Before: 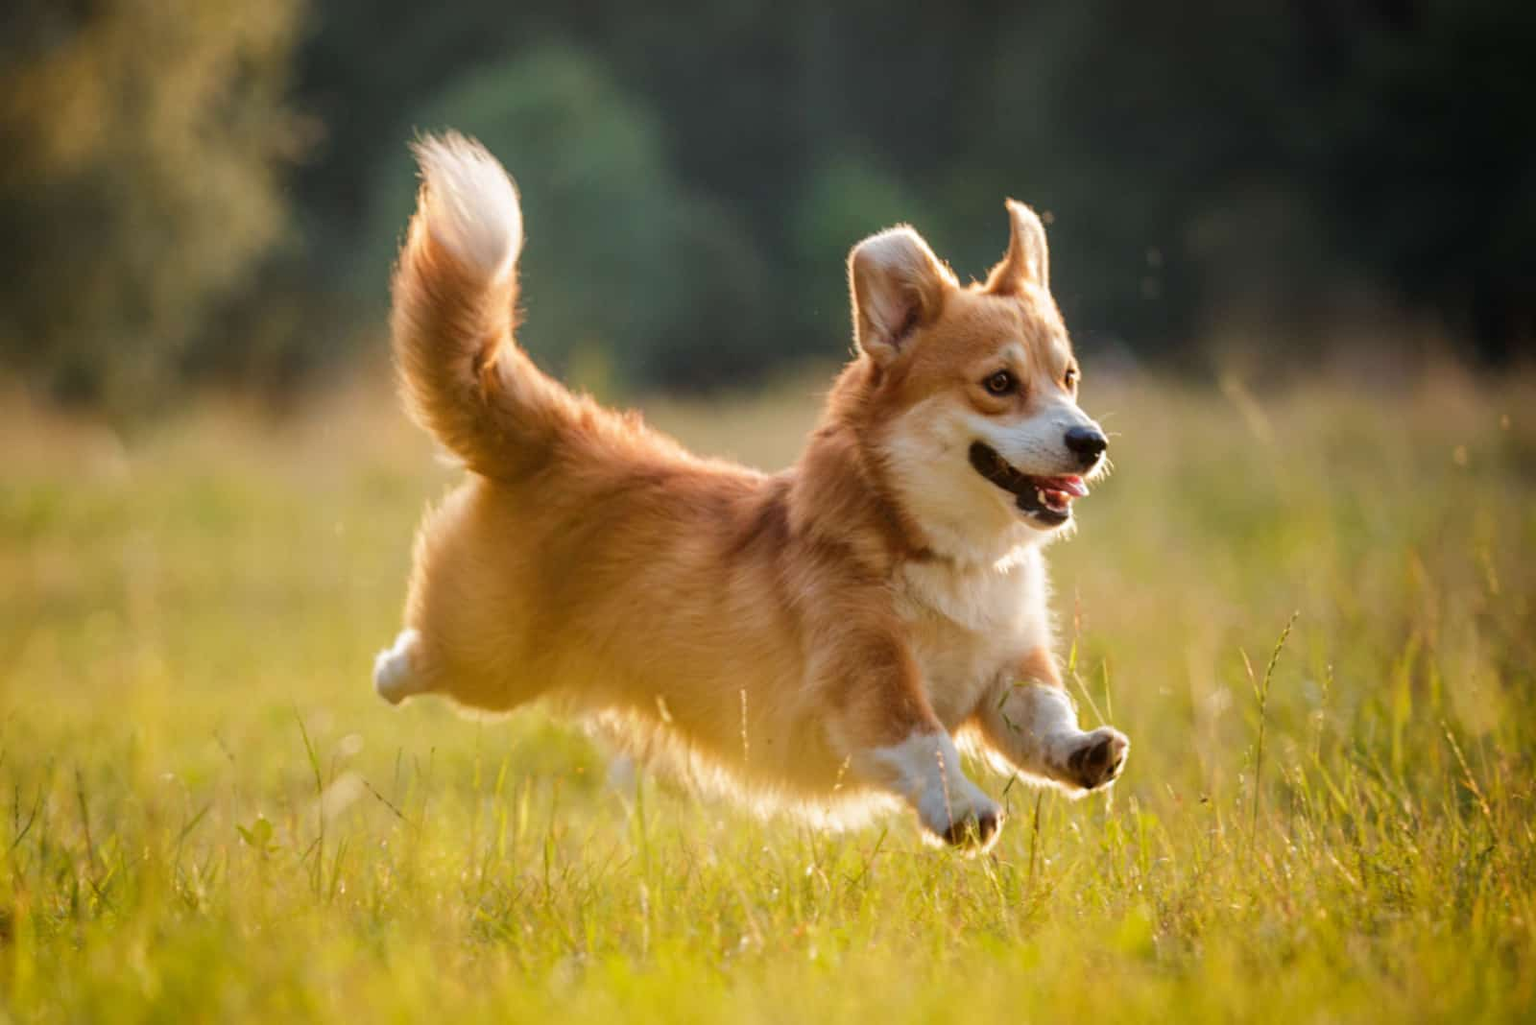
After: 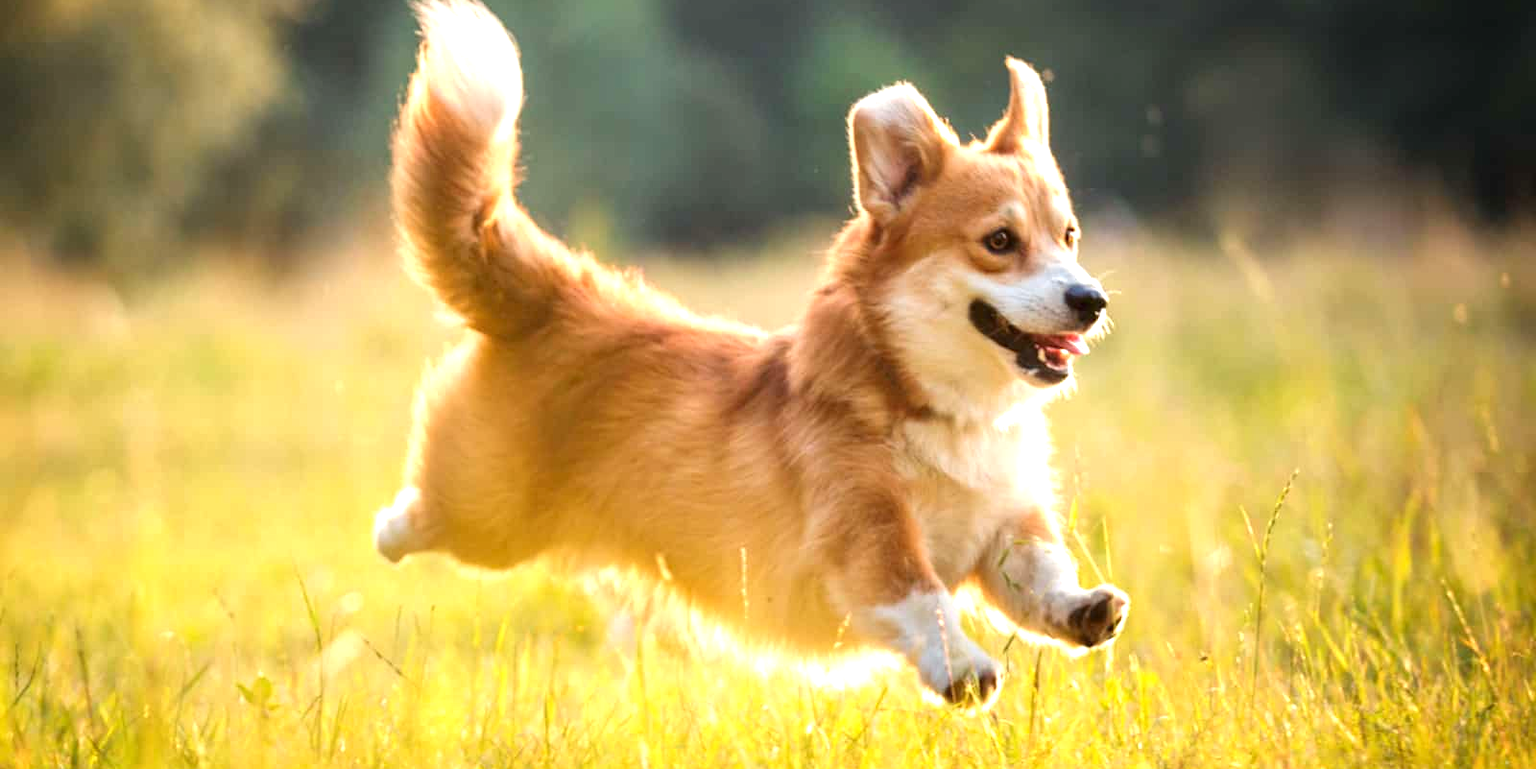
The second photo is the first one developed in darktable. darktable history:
crop: top 13.909%, bottom 10.945%
exposure: exposure 1 EV, compensate exposure bias true, compensate highlight preservation false
